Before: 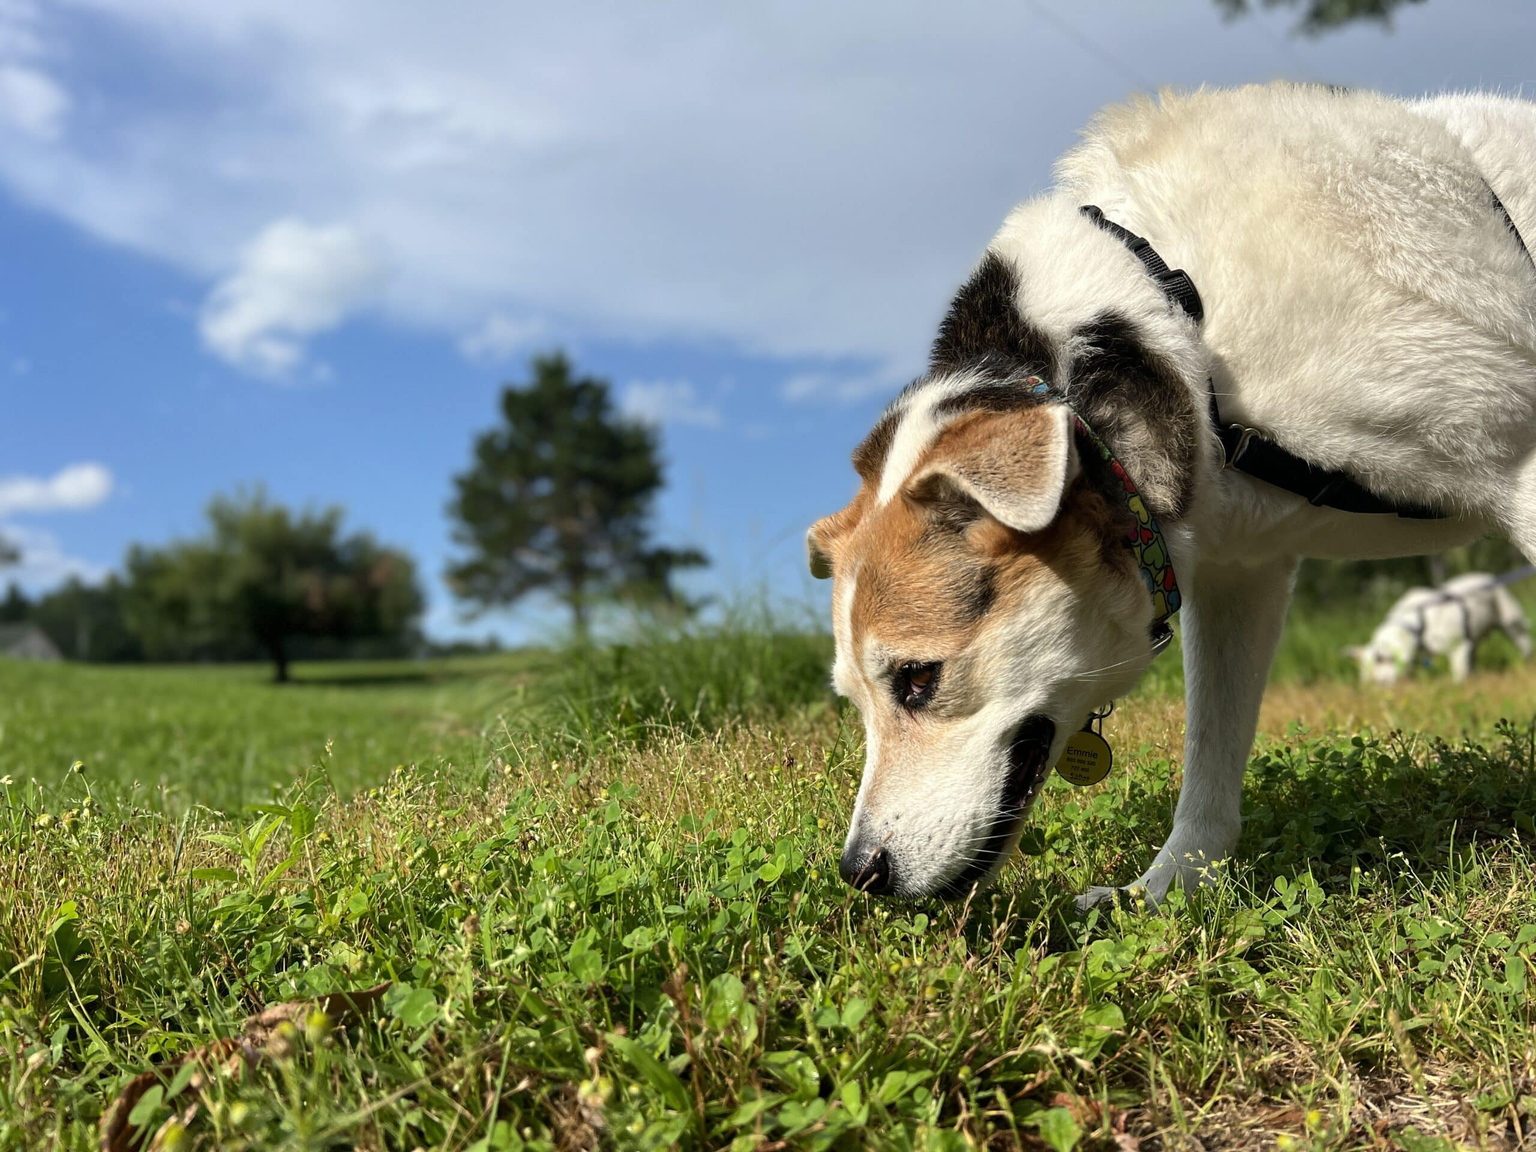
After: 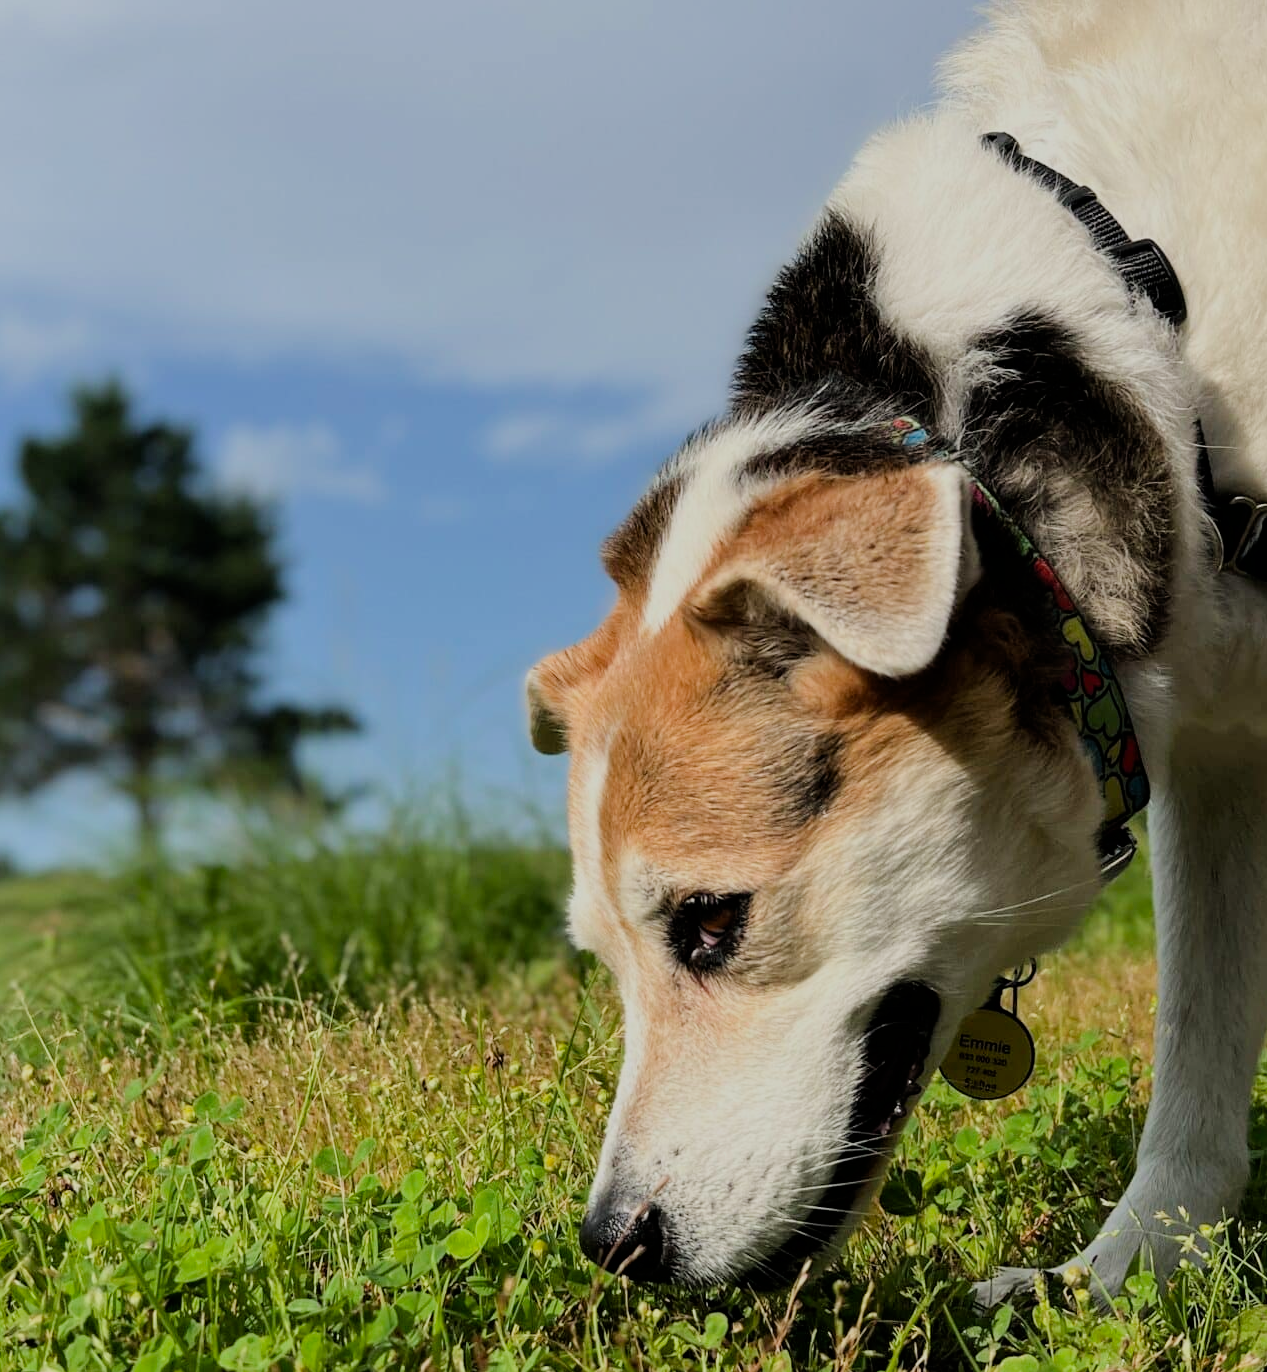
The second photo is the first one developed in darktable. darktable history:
exposure: compensate exposure bias true, compensate highlight preservation false
crop: left 32.027%, top 10.971%, right 18.451%, bottom 17.536%
filmic rgb: black relative exposure -7.37 EV, white relative exposure 5.05 EV, hardness 3.21
